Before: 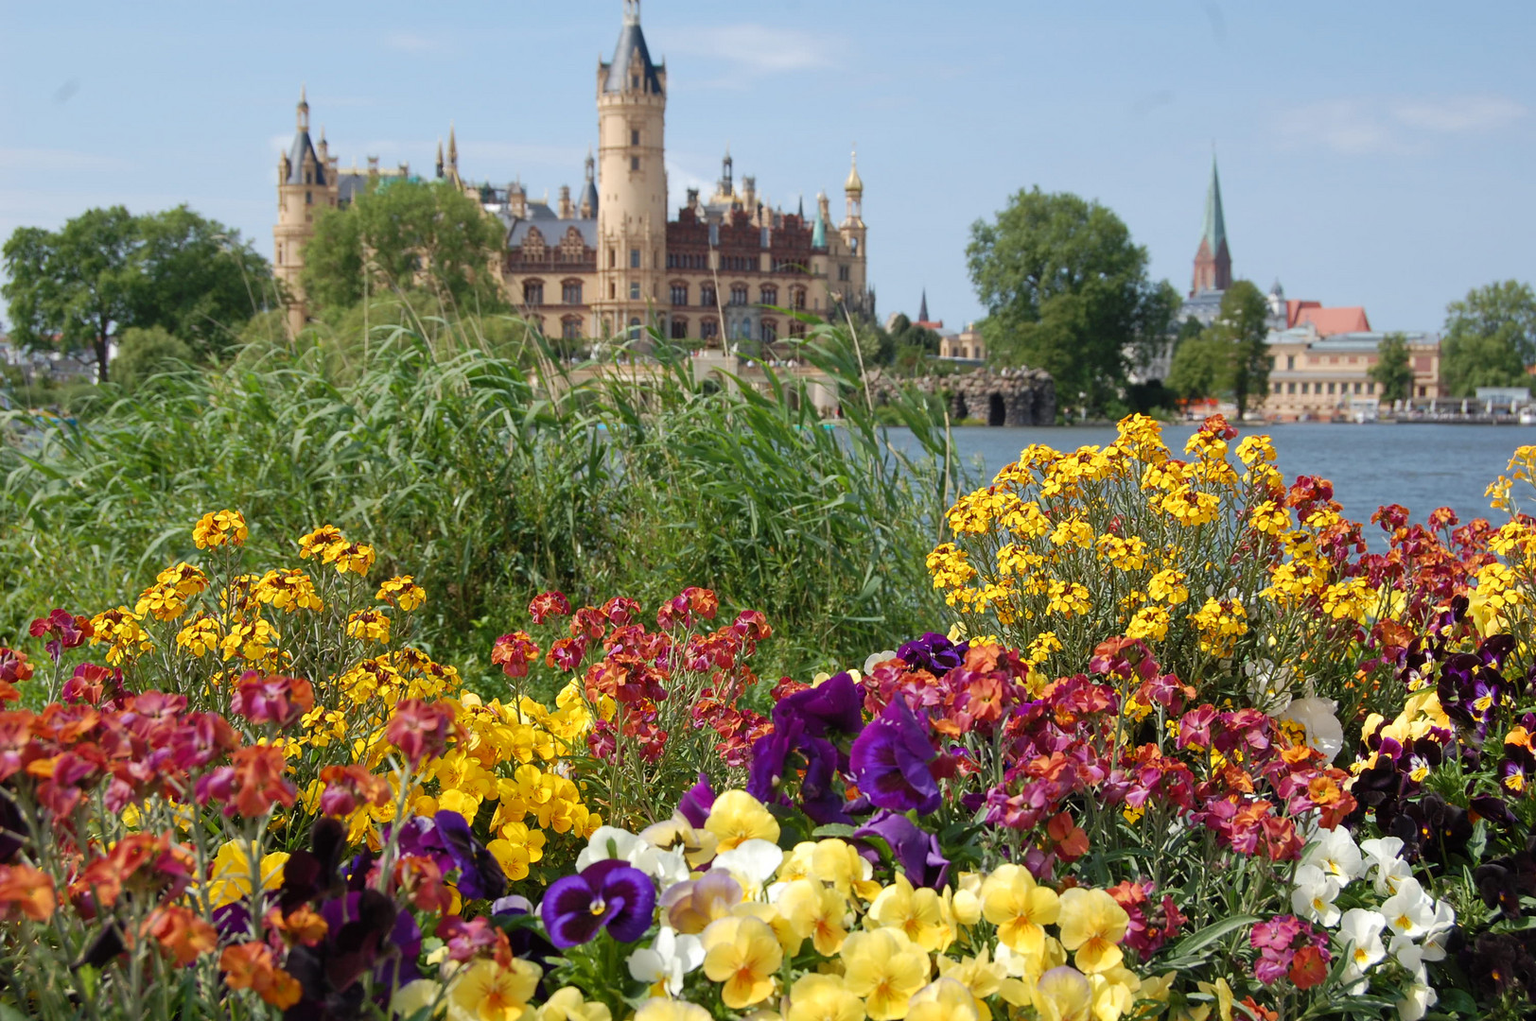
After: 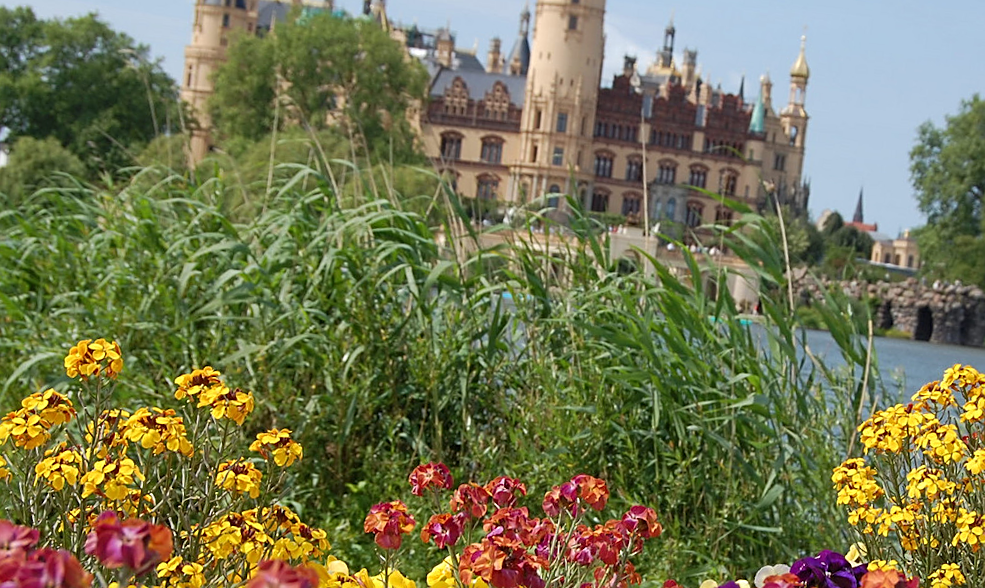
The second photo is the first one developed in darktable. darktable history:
crop and rotate: angle -6.35°, left 1.997%, top 6.741%, right 27.598%, bottom 30.031%
sharpen: on, module defaults
